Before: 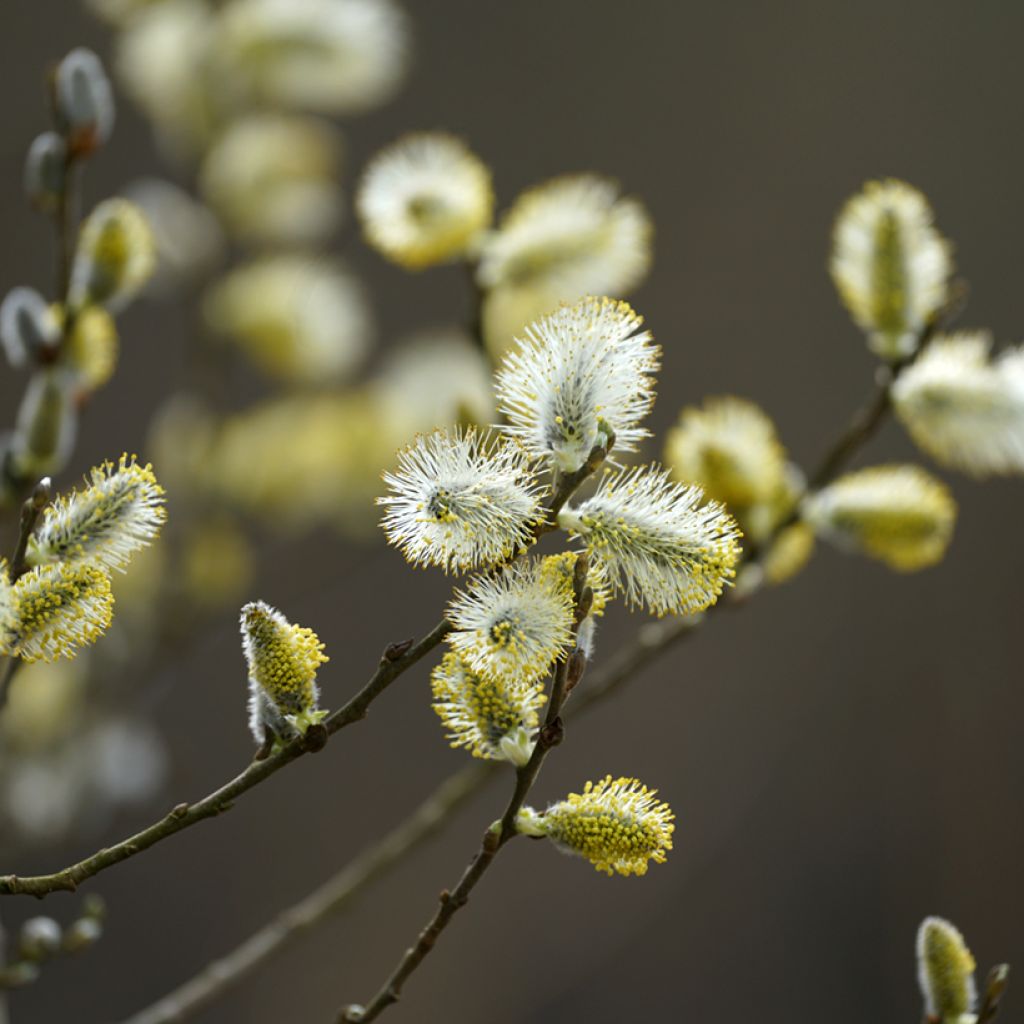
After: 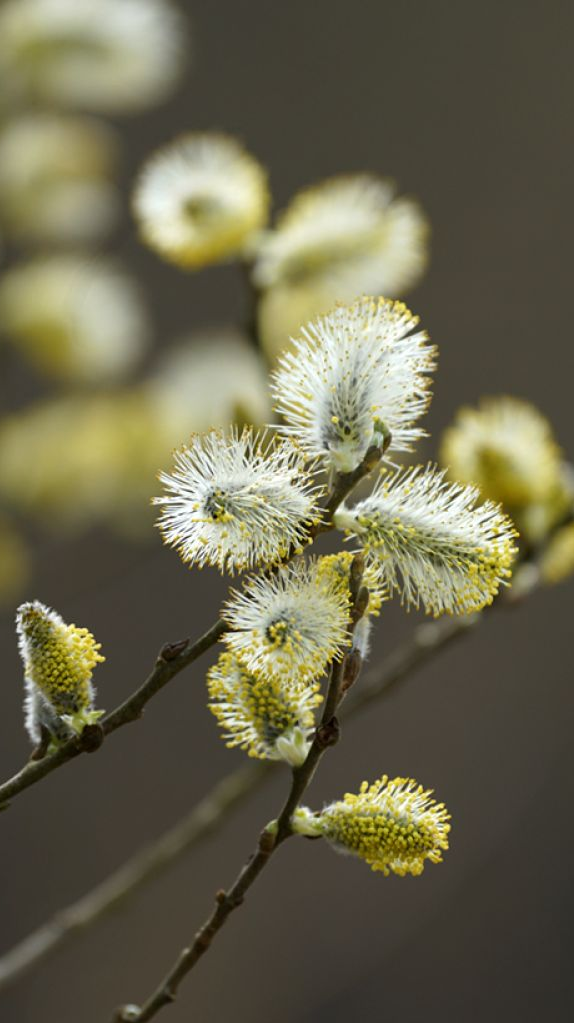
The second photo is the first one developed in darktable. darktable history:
crop: left 21.915%, right 22.01%
